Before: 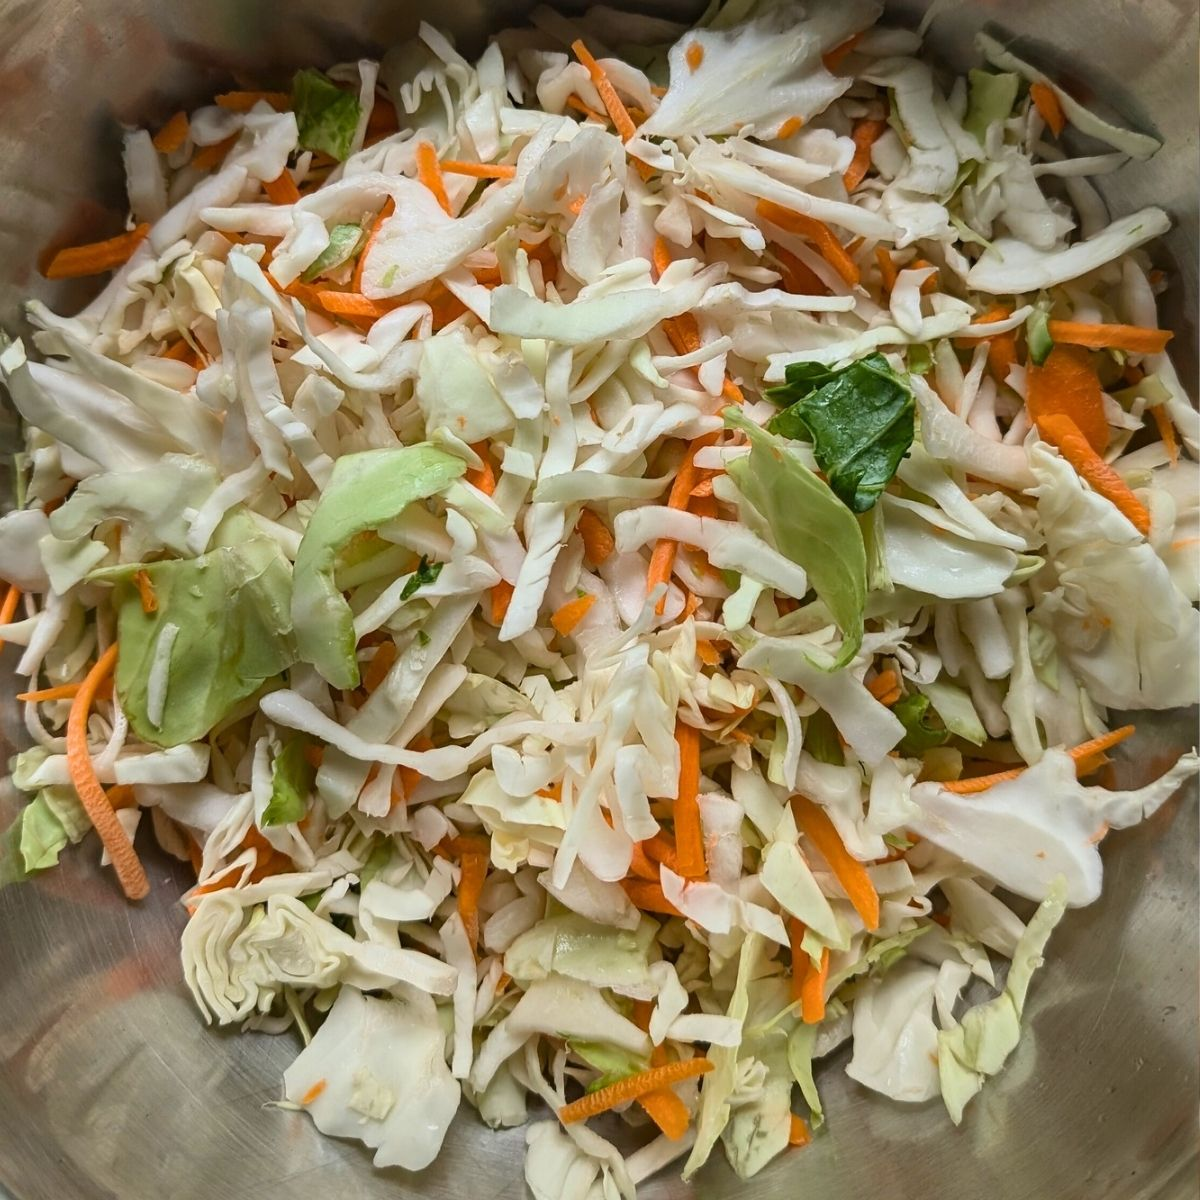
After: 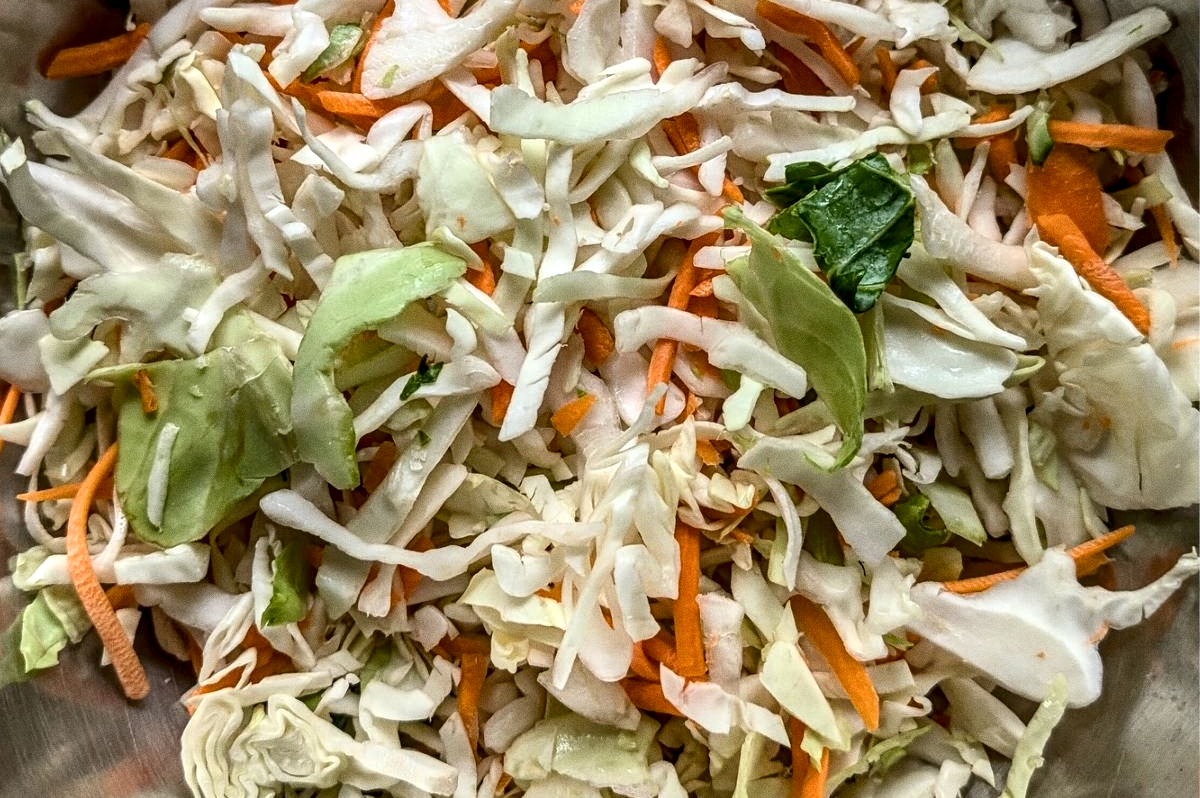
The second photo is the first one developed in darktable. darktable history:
crop: top 16.727%, bottom 16.727%
grain: on, module defaults
local contrast: highlights 60%, shadows 60%, detail 160%
